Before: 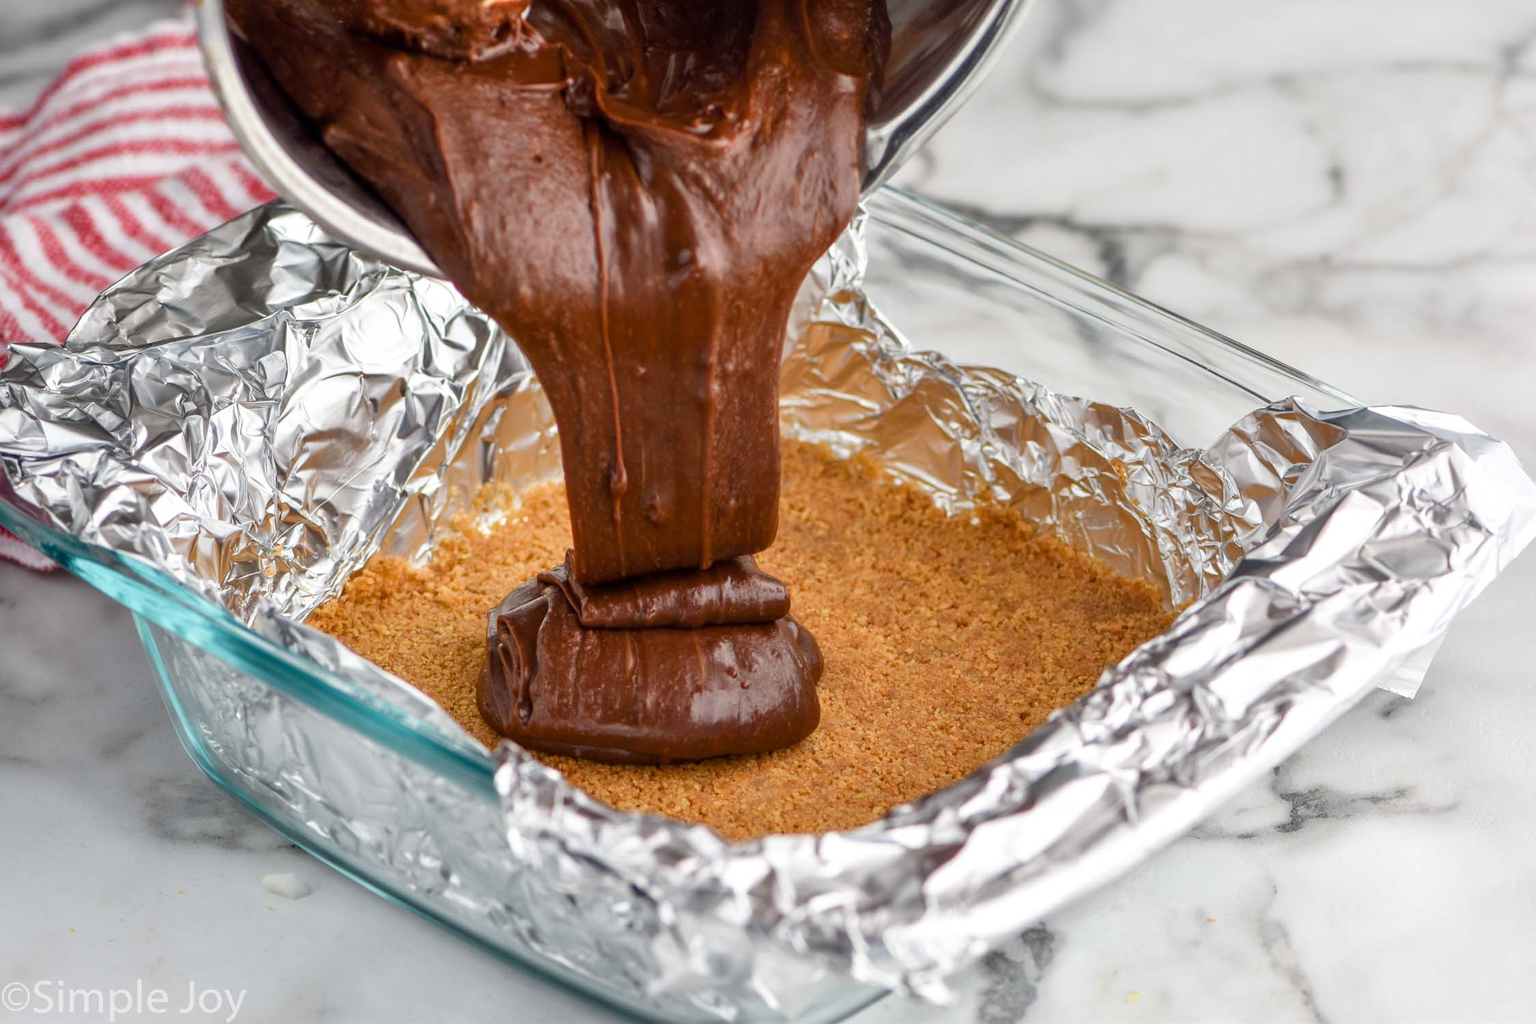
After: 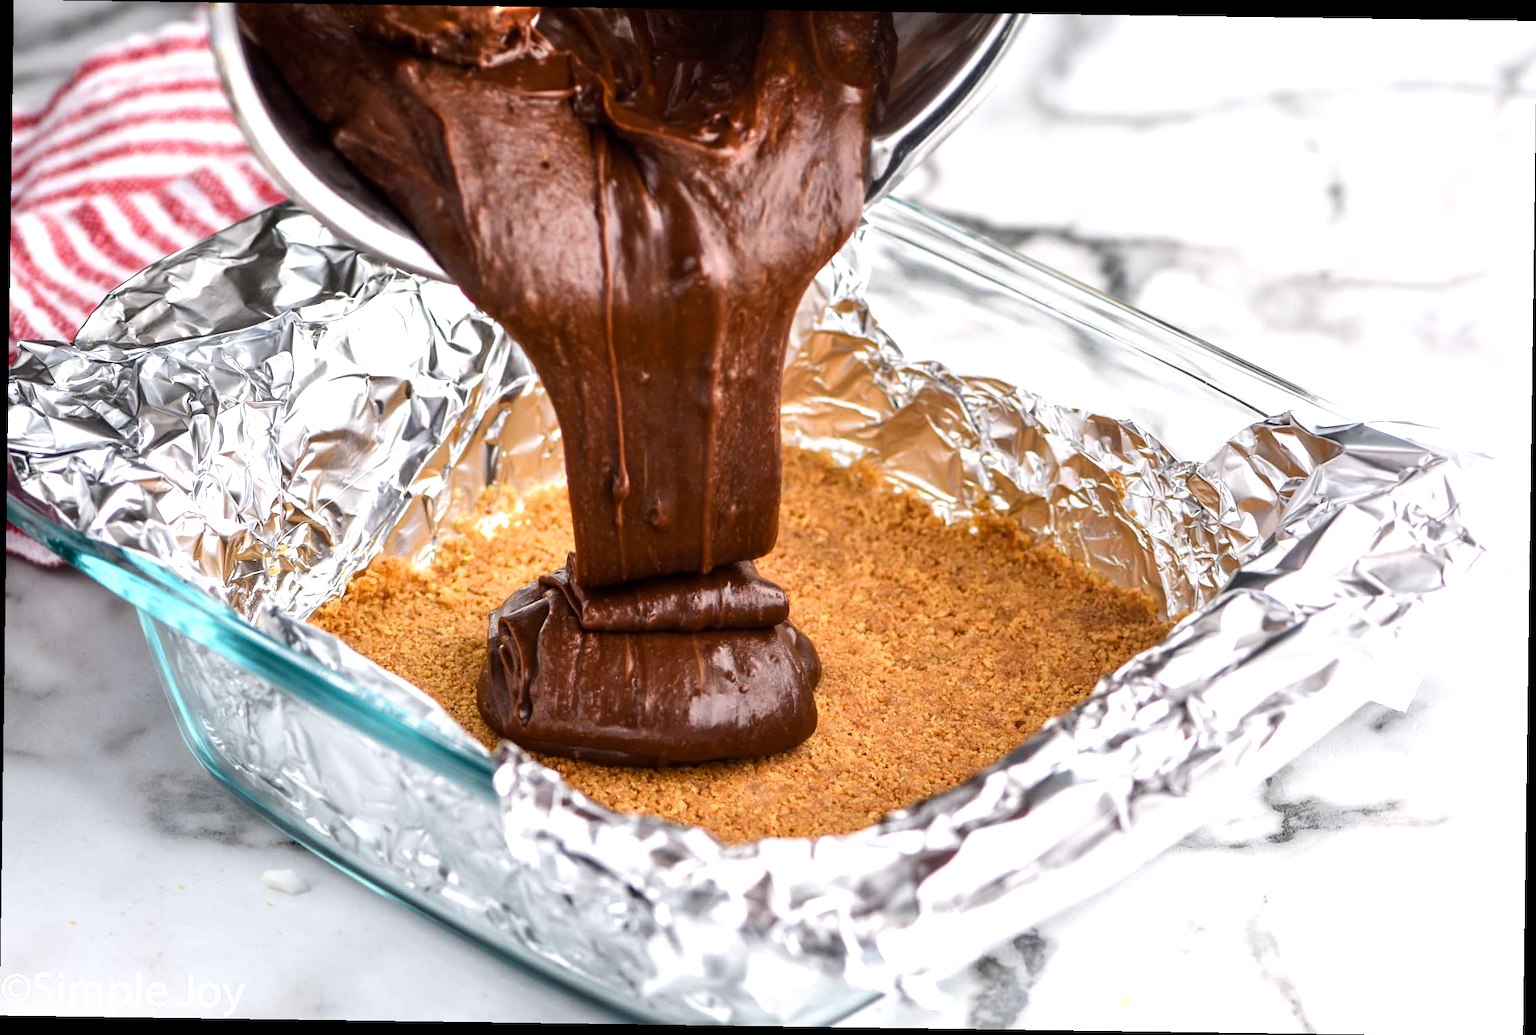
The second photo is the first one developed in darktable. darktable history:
white balance: red 1.004, blue 1.024
tone equalizer: -8 EV -0.75 EV, -7 EV -0.7 EV, -6 EV -0.6 EV, -5 EV -0.4 EV, -3 EV 0.4 EV, -2 EV 0.6 EV, -1 EV 0.7 EV, +0 EV 0.75 EV, edges refinement/feathering 500, mask exposure compensation -1.57 EV, preserve details no
rotate and perspective: rotation 0.8°, automatic cropping off
